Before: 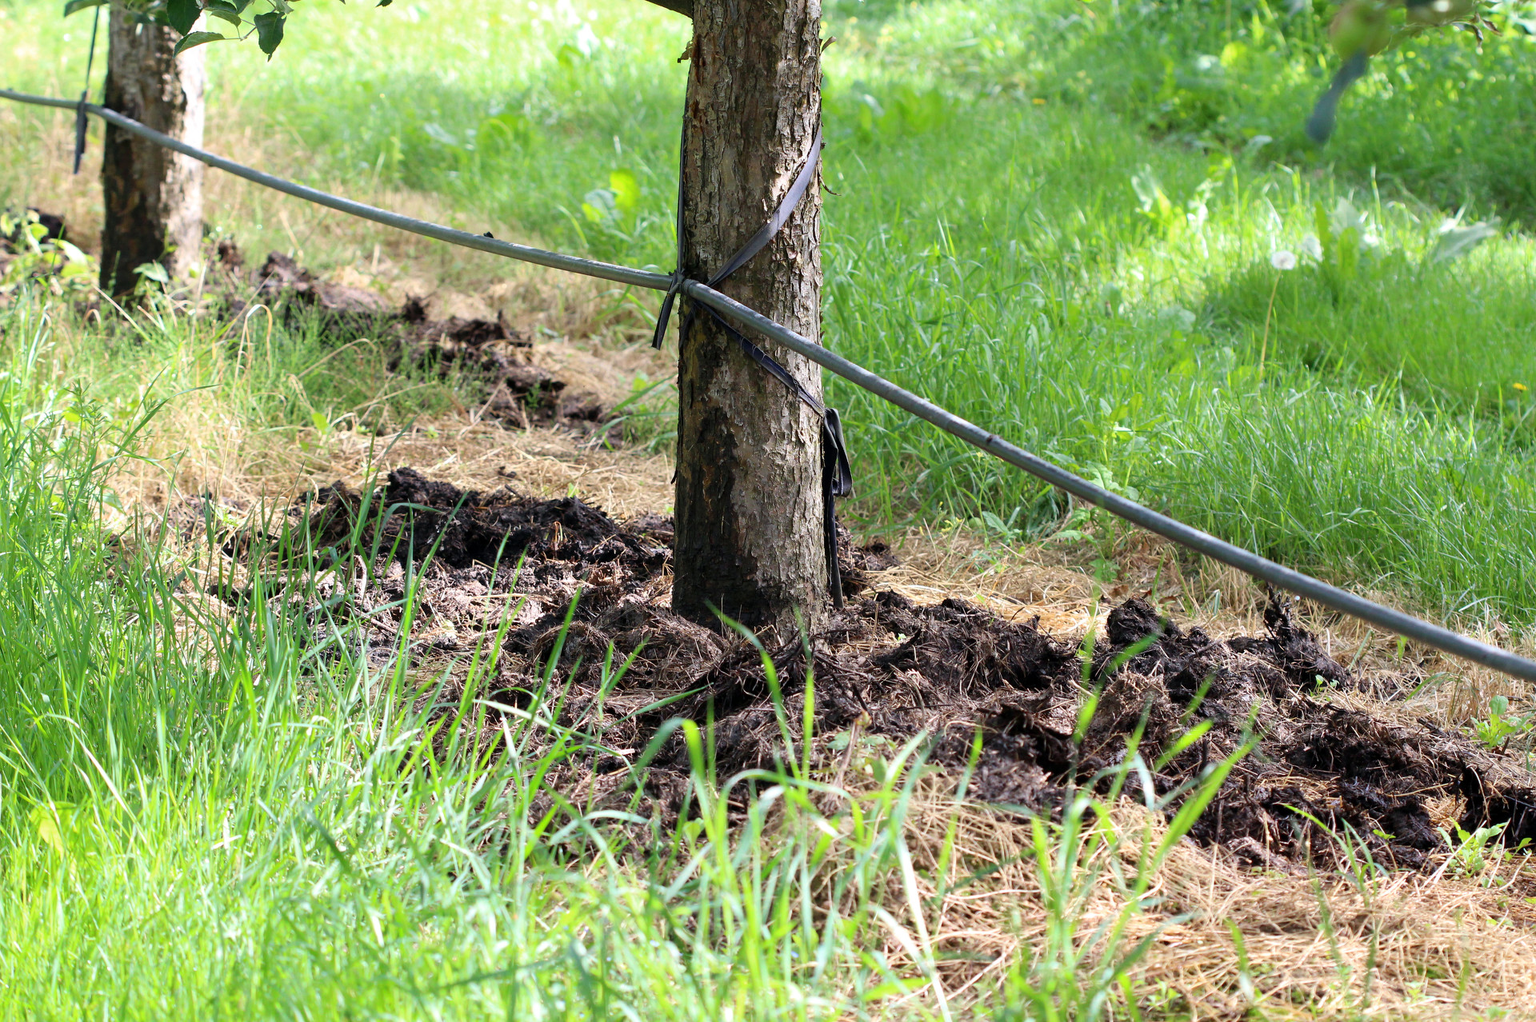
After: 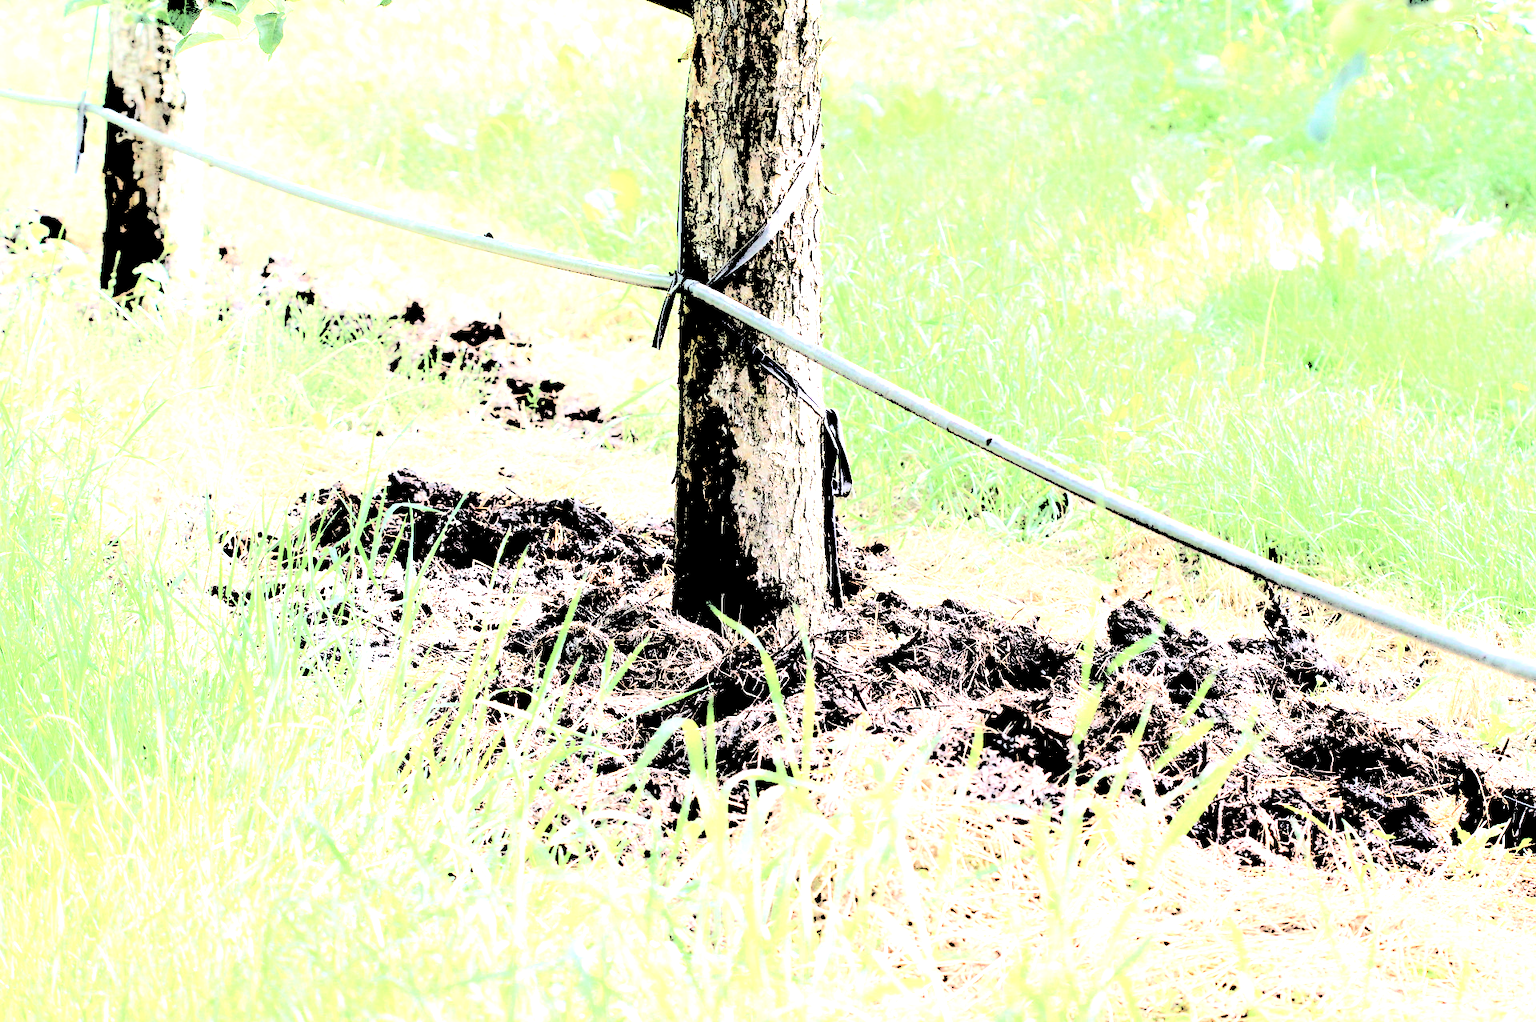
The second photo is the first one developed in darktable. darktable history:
contrast brightness saturation: contrast -0.049, saturation -0.396
levels: black 3.81%, levels [0.246, 0.256, 0.506]
